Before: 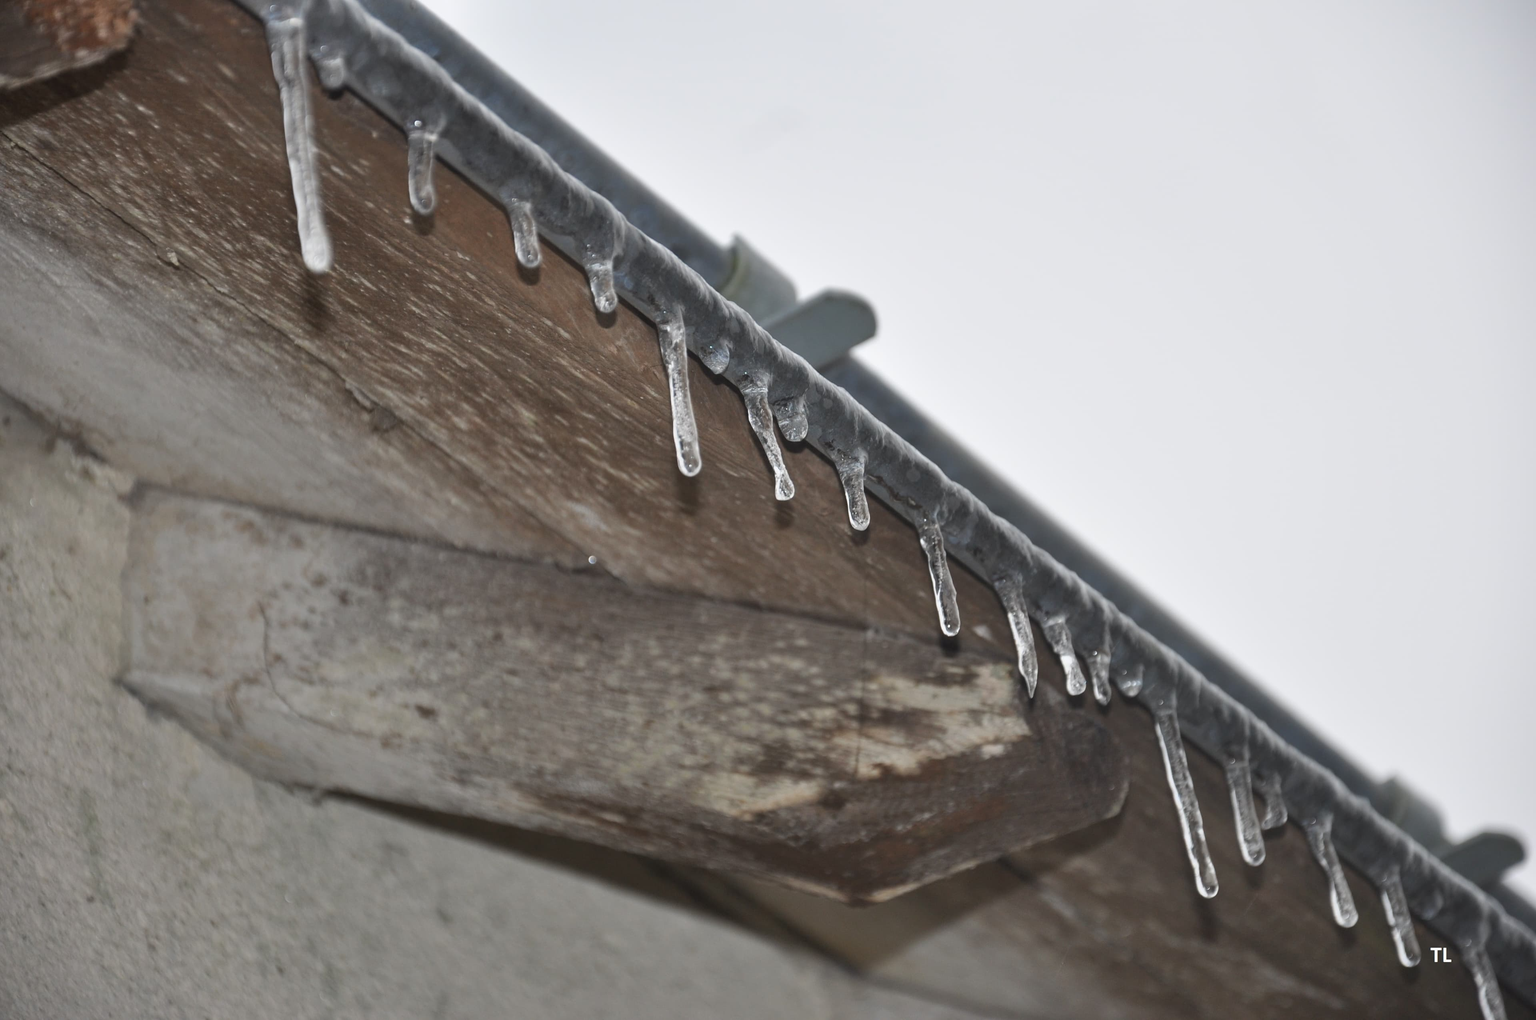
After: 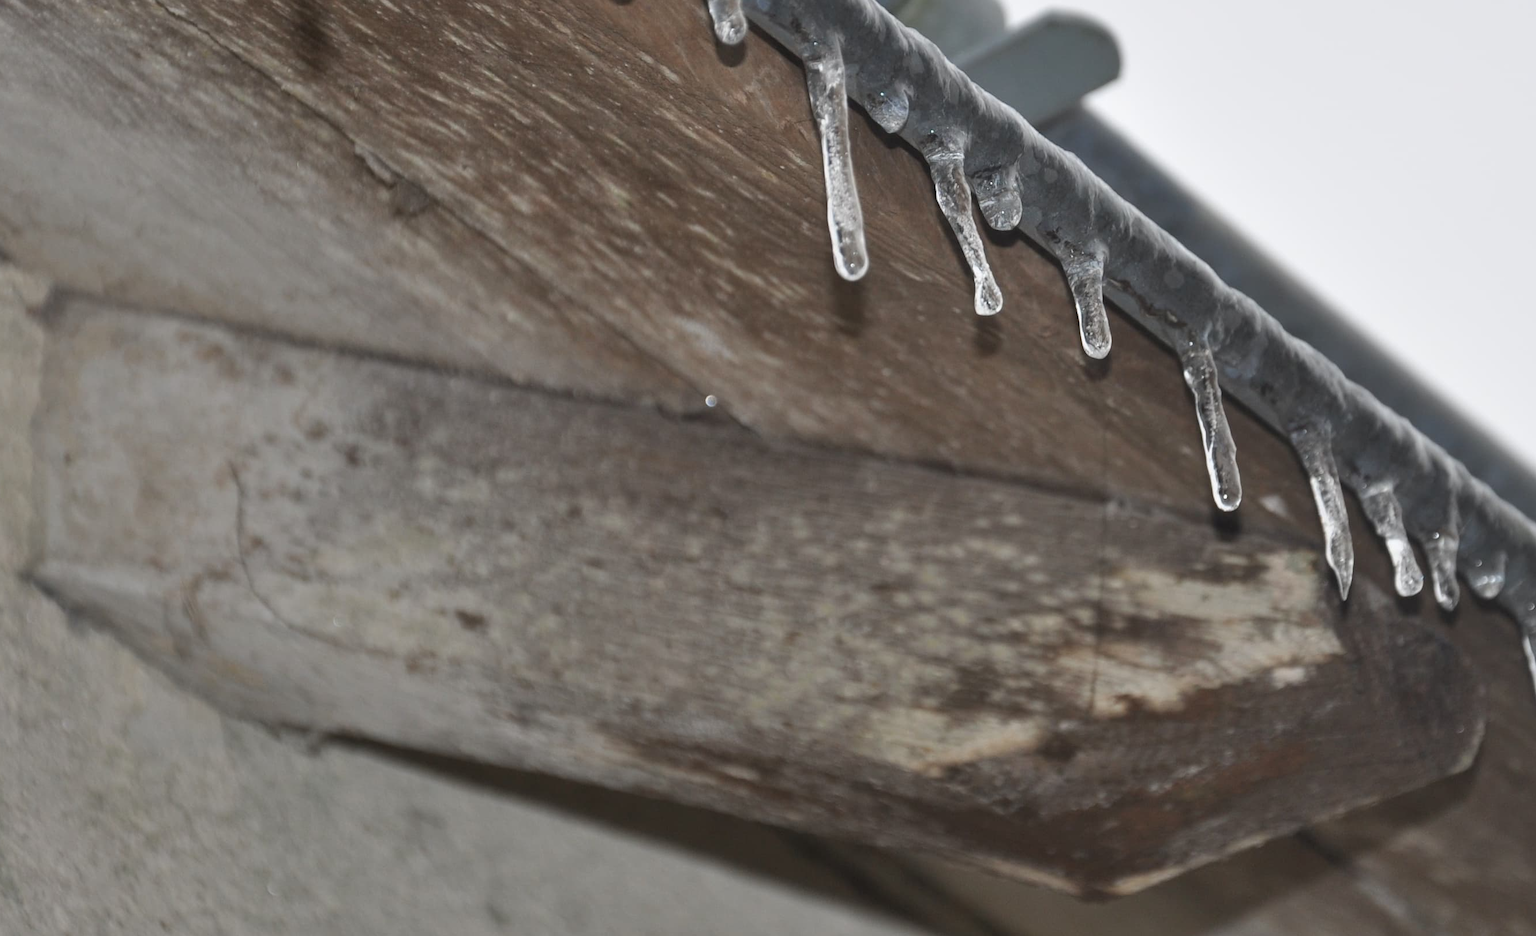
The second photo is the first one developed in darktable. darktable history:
crop: left 6.488%, top 27.668%, right 24.183%, bottom 8.656%
